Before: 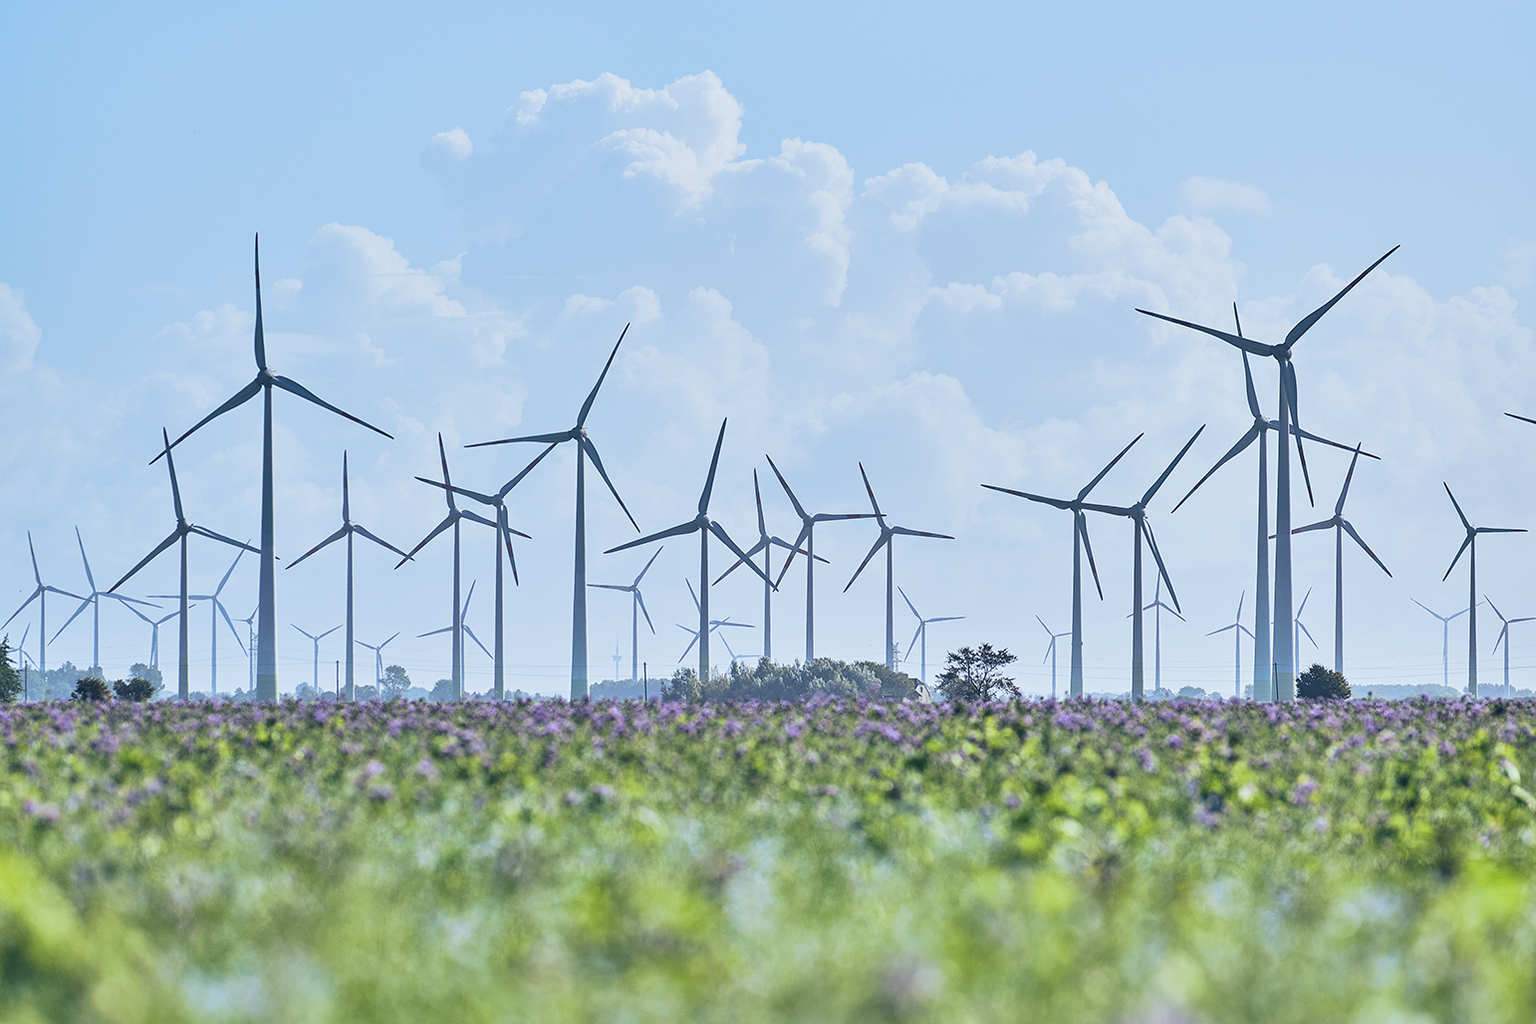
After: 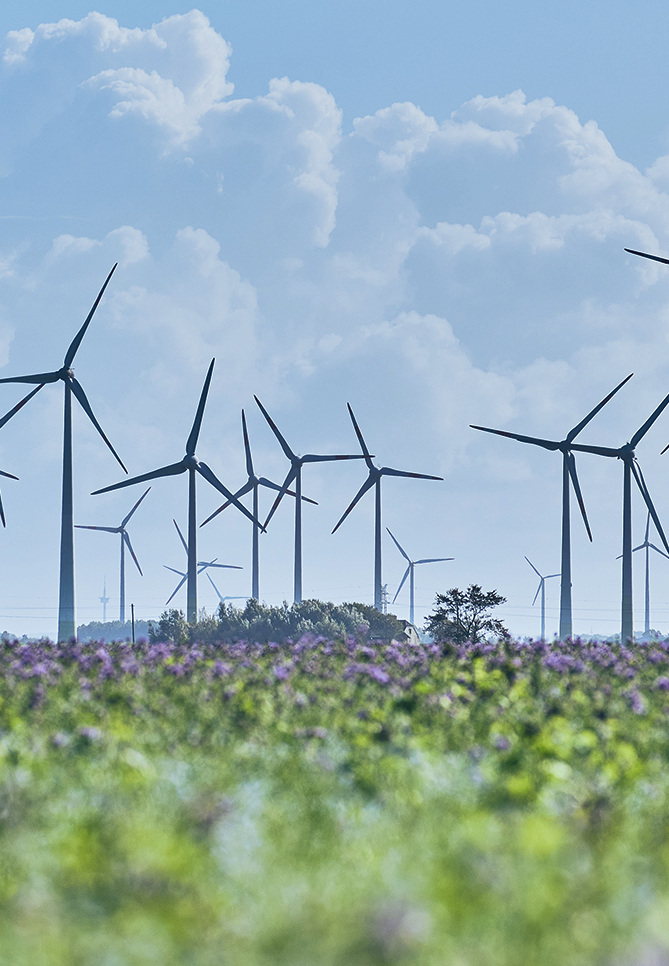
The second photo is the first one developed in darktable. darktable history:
crop: left 33.452%, top 6.025%, right 23.155%
shadows and highlights: soften with gaussian
